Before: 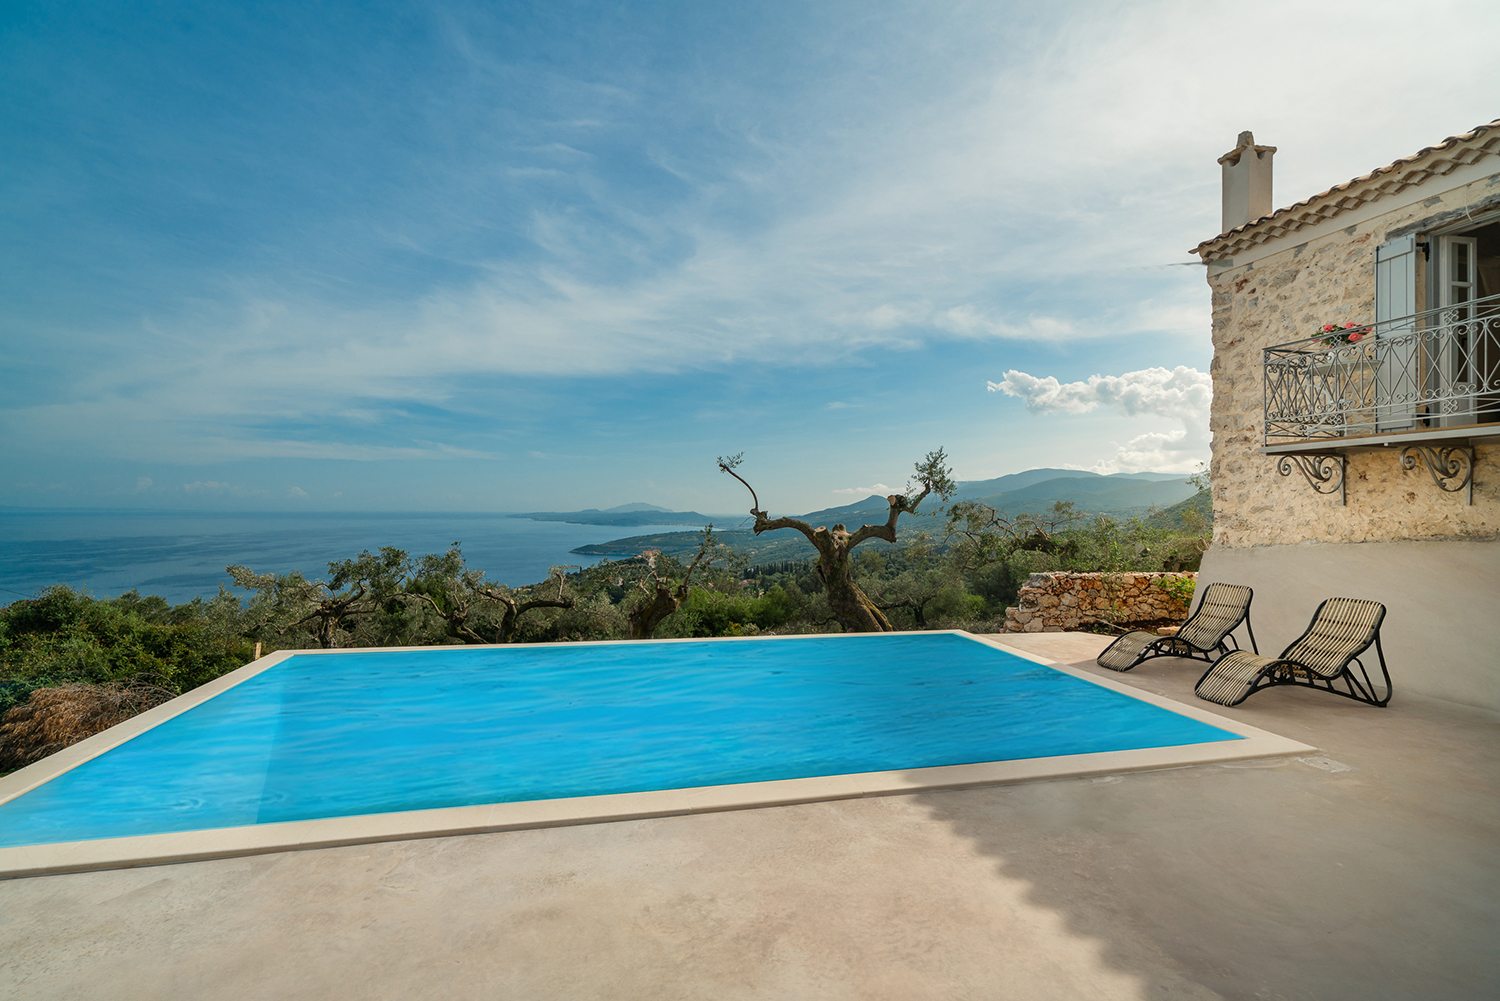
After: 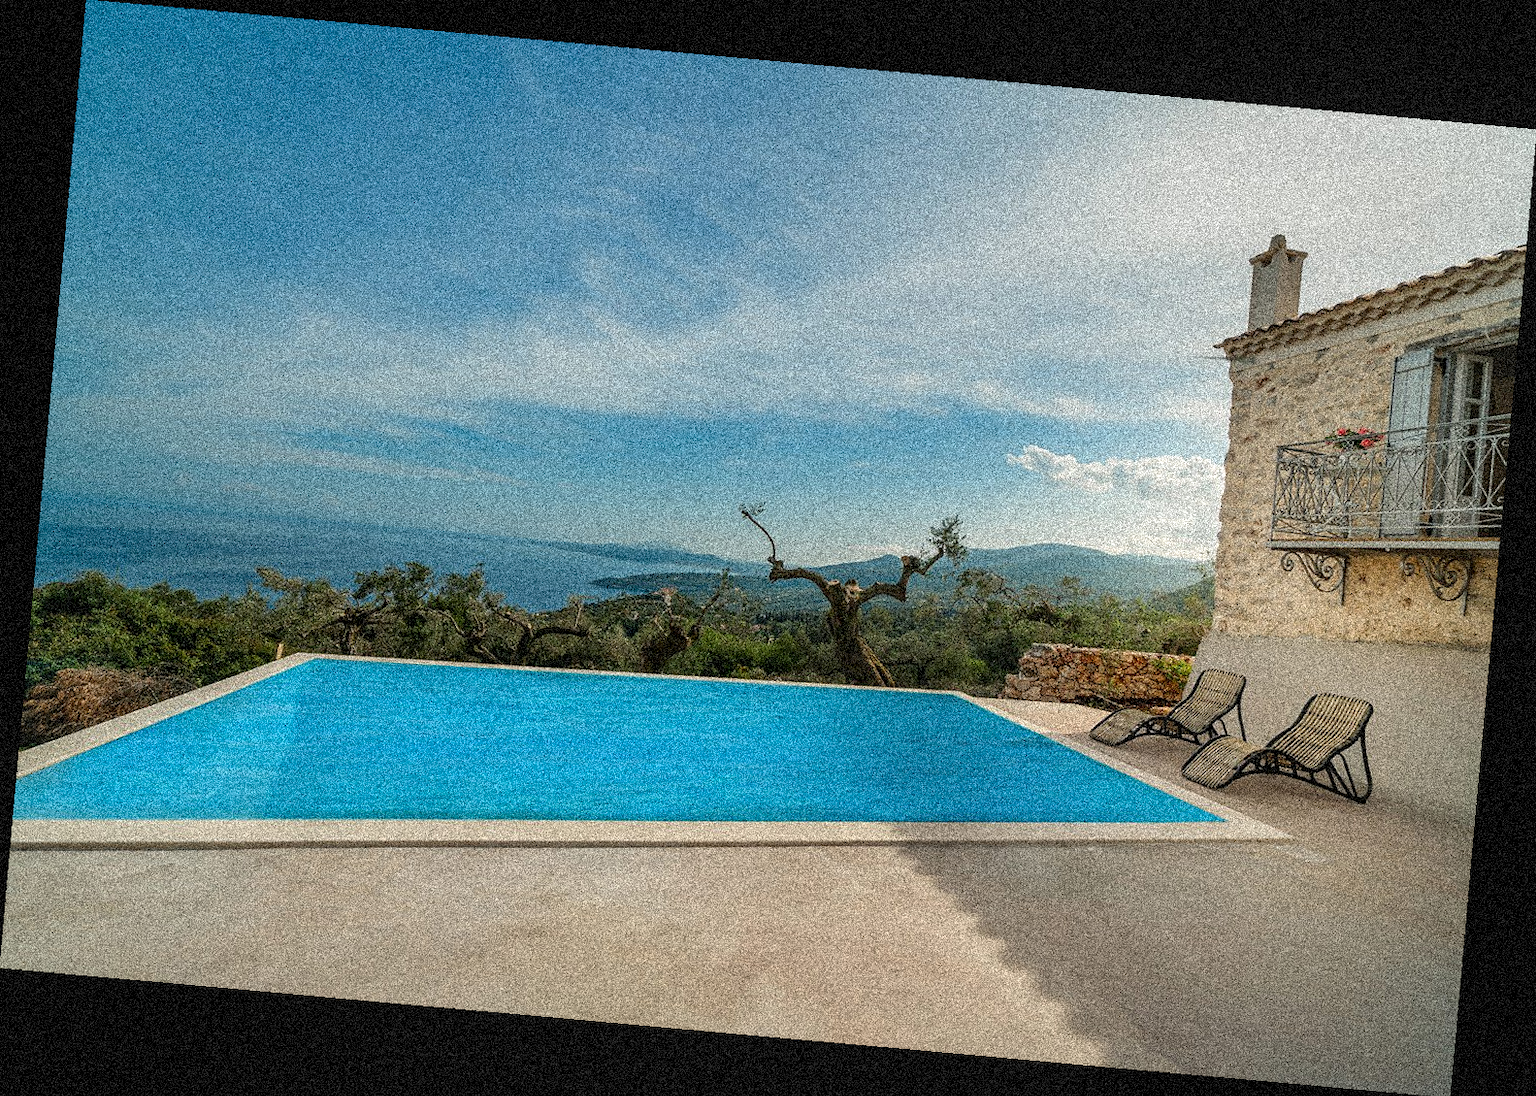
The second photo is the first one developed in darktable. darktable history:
grain: coarseness 3.75 ISO, strength 100%, mid-tones bias 0%
local contrast: detail 115%
bloom: size 16%, threshold 98%, strength 20%
rotate and perspective: rotation 5.12°, automatic cropping off
